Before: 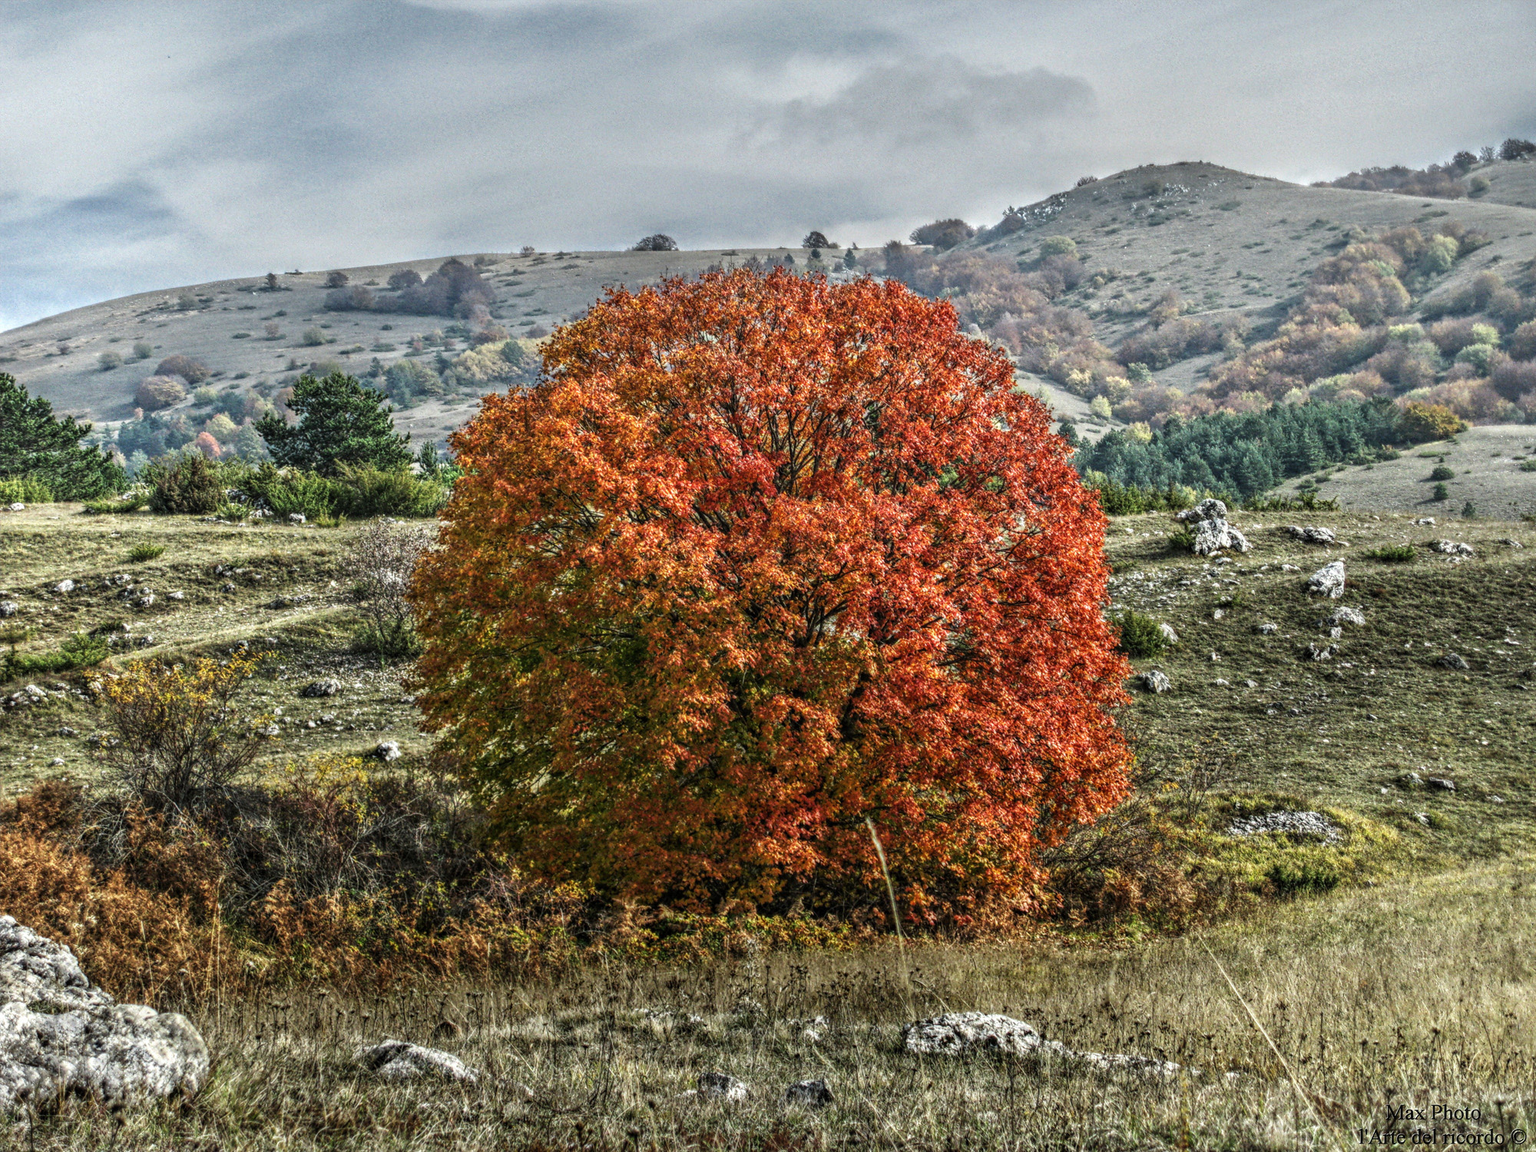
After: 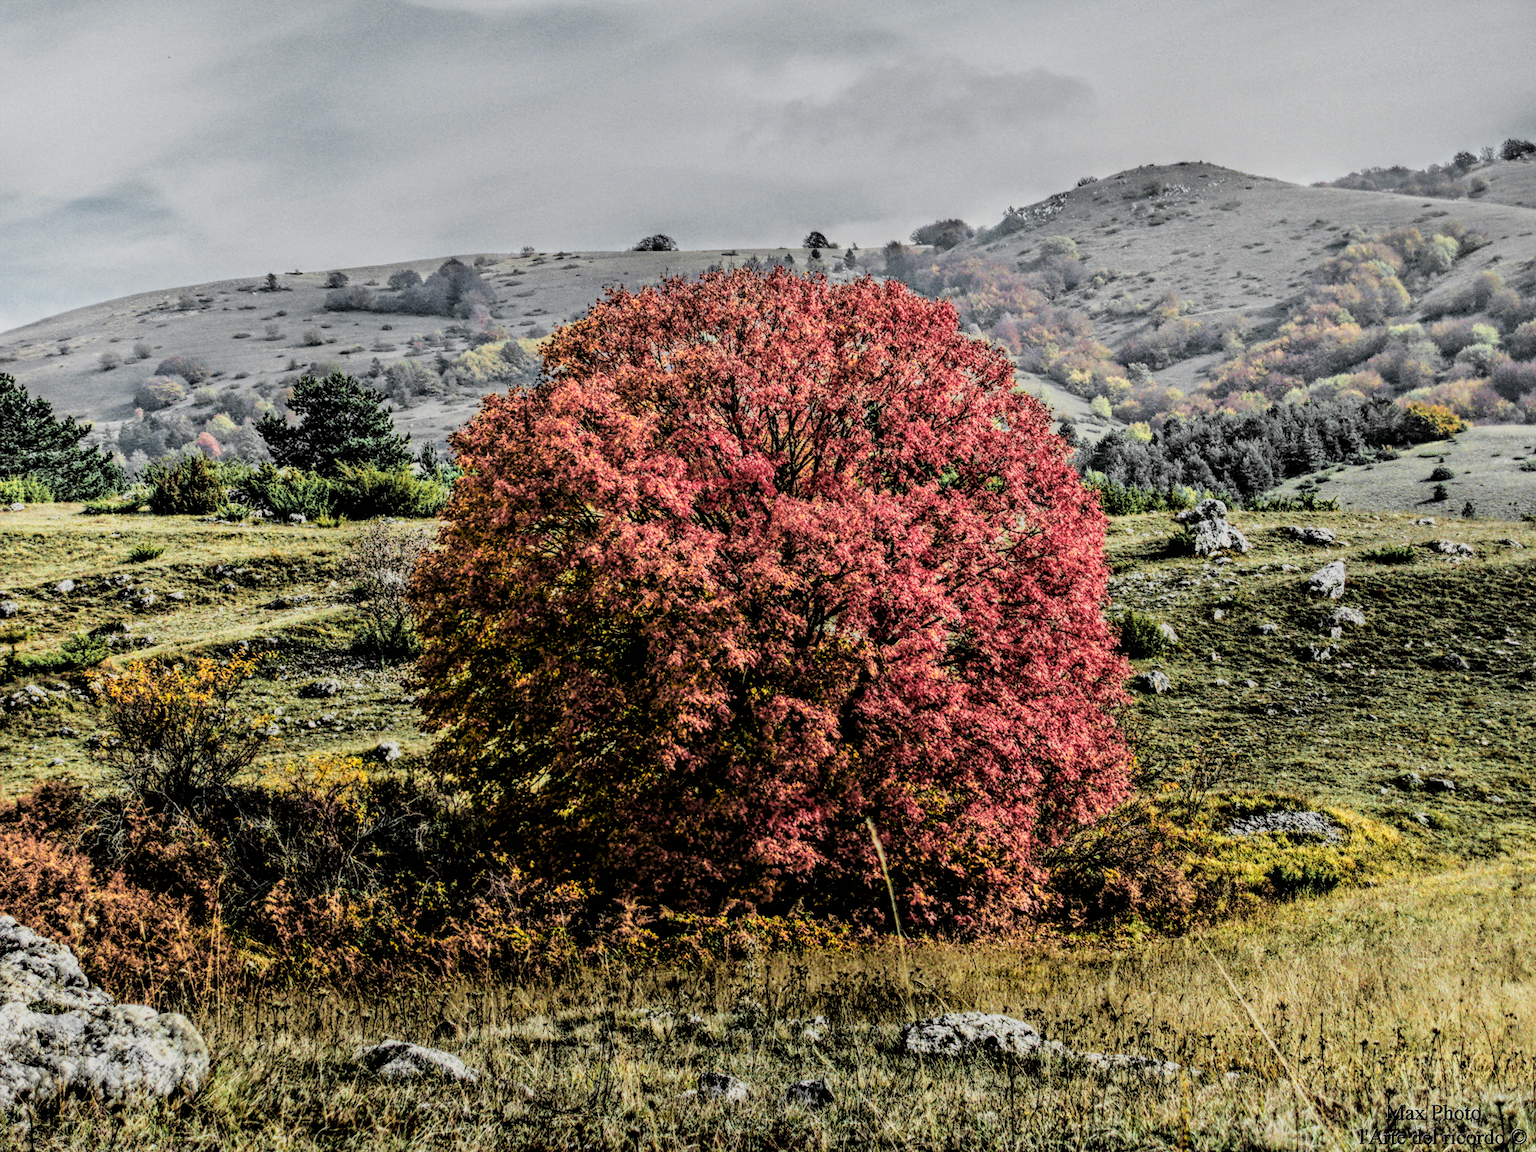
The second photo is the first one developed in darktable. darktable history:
contrast brightness saturation: saturation -0.065
filmic rgb: black relative exposure -2.87 EV, white relative exposure 4.56 EV, hardness 1.76, contrast 1.25
velvia: on, module defaults
color zones: curves: ch0 [(0.257, 0.558) (0.75, 0.565)]; ch1 [(0.004, 0.857) (0.14, 0.416) (0.257, 0.695) (0.442, 0.032) (0.736, 0.266) (0.891, 0.741)]; ch2 [(0, 0.623) (0.112, 0.436) (0.271, 0.474) (0.516, 0.64) (0.743, 0.286)]
